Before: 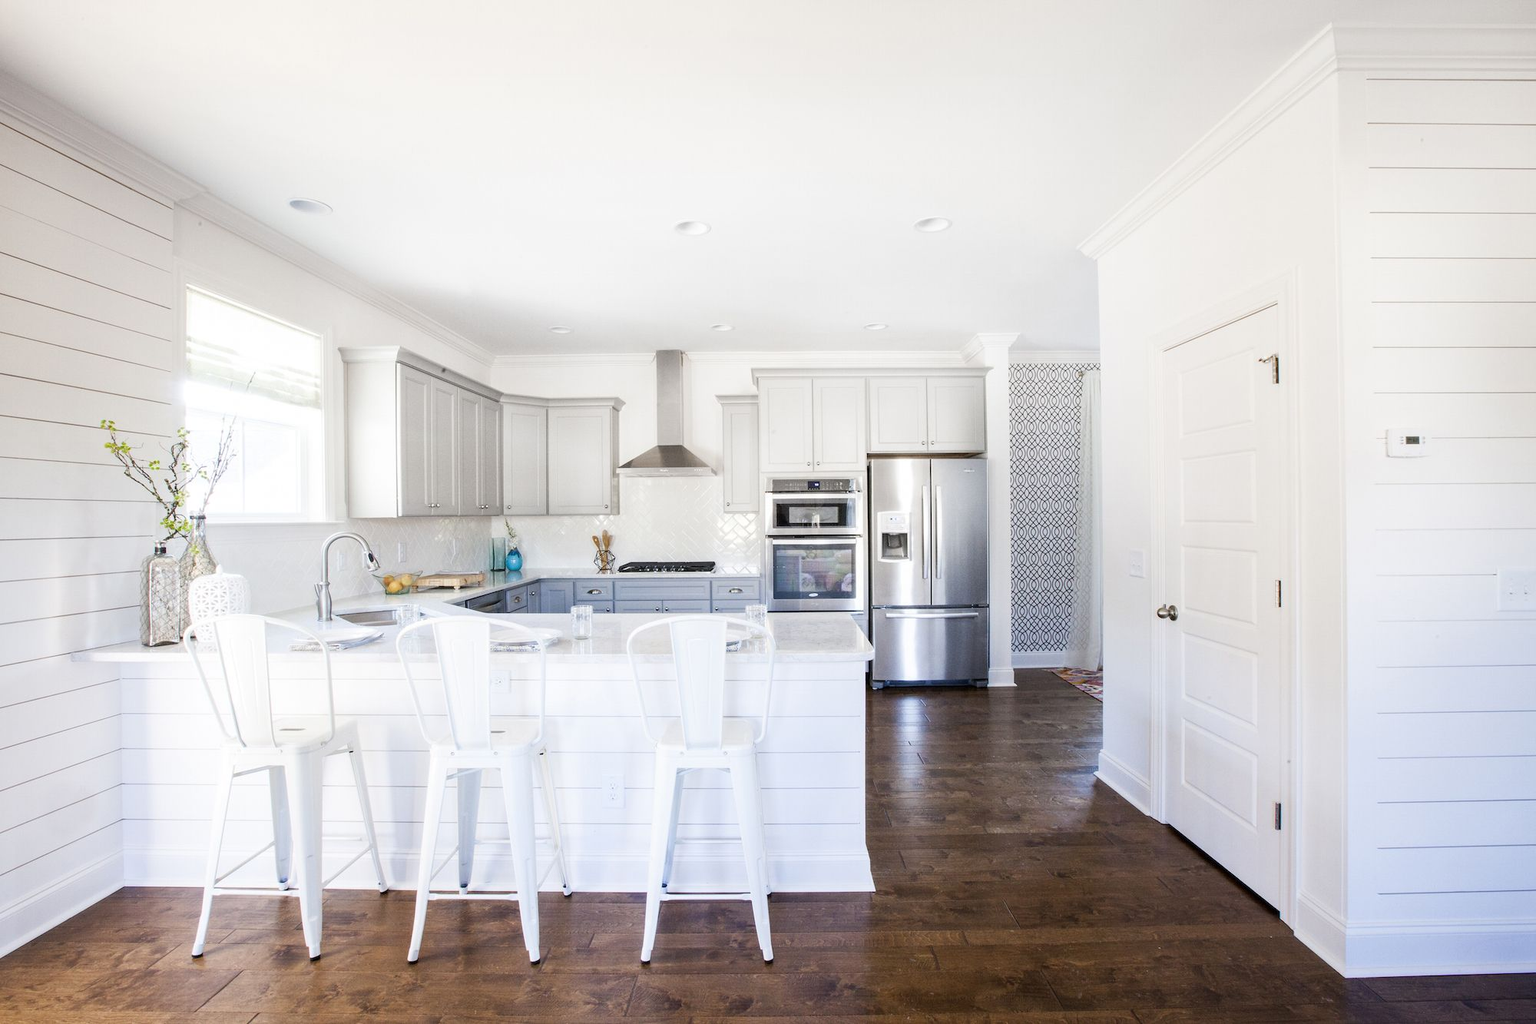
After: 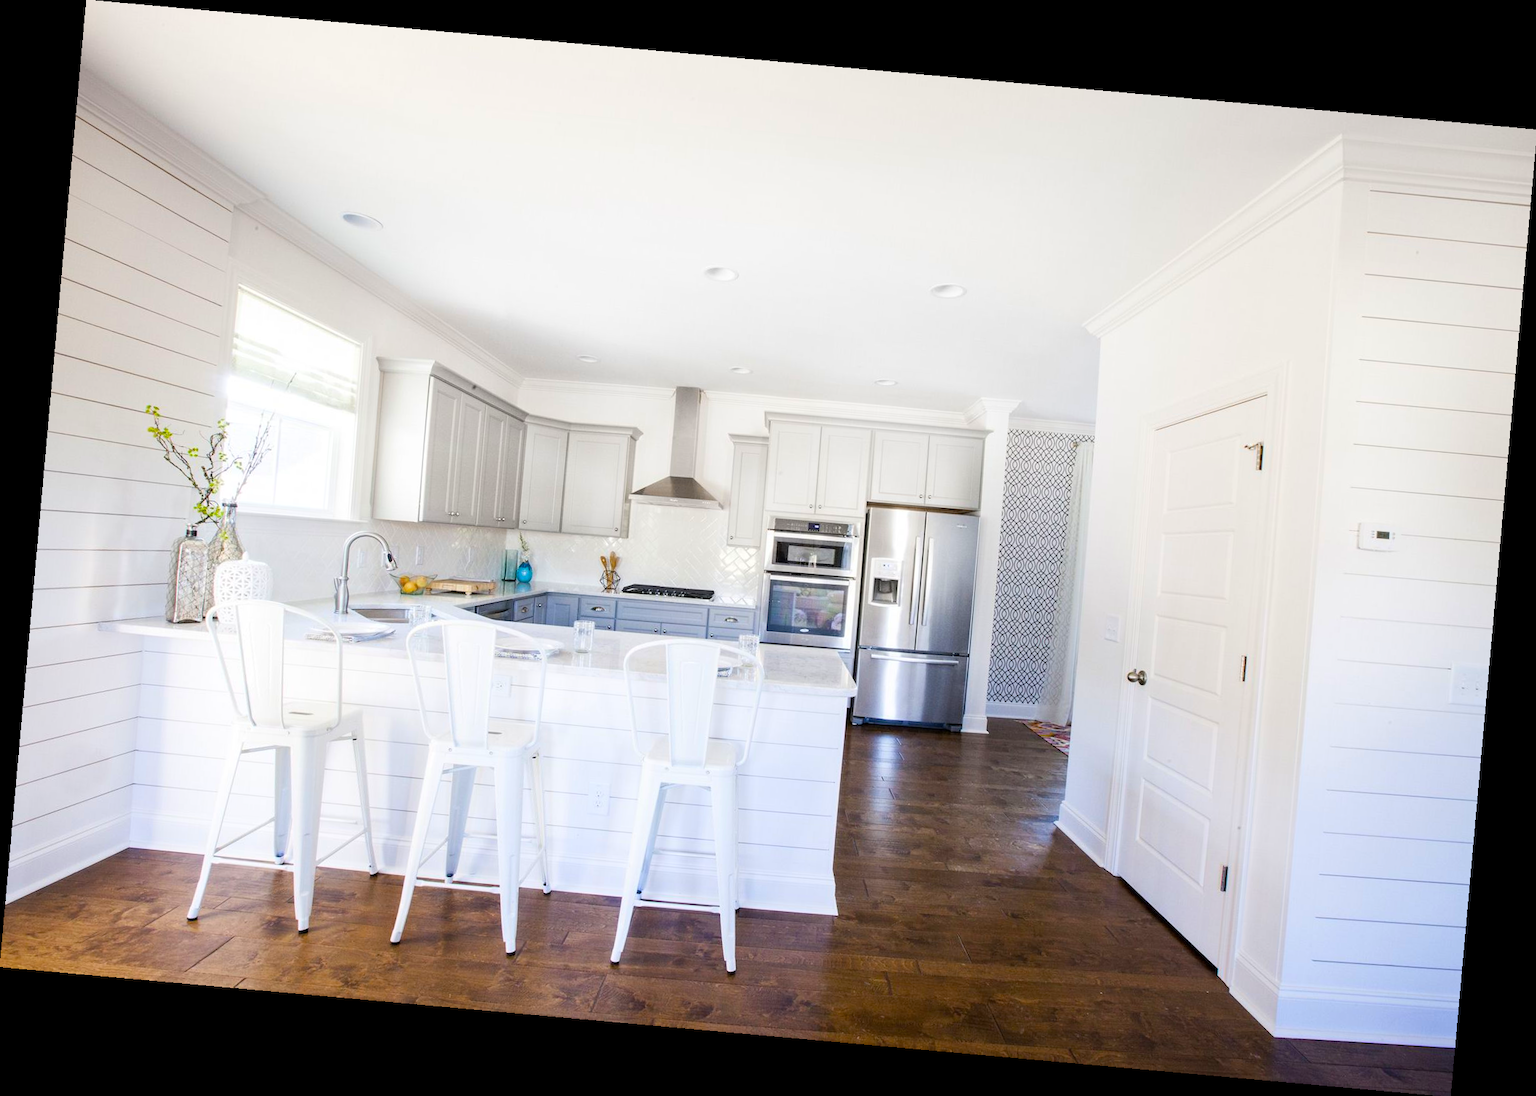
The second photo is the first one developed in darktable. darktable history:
rotate and perspective: rotation 5.12°, automatic cropping off
color balance rgb: perceptual saturation grading › global saturation 30%, global vibrance 20%
